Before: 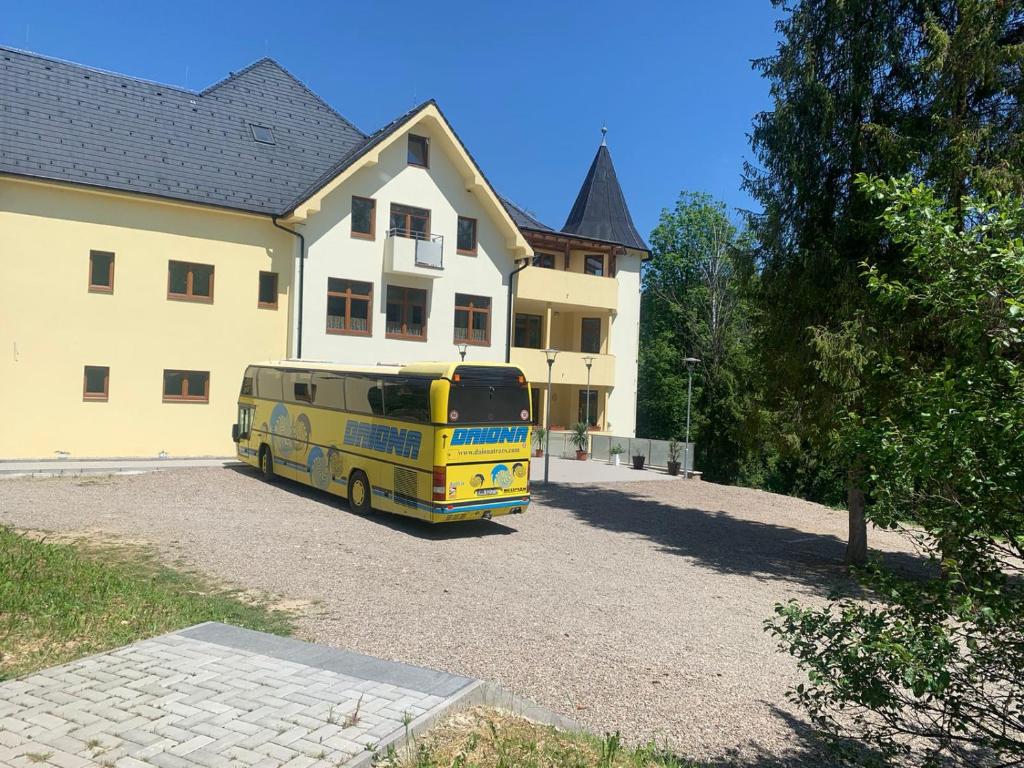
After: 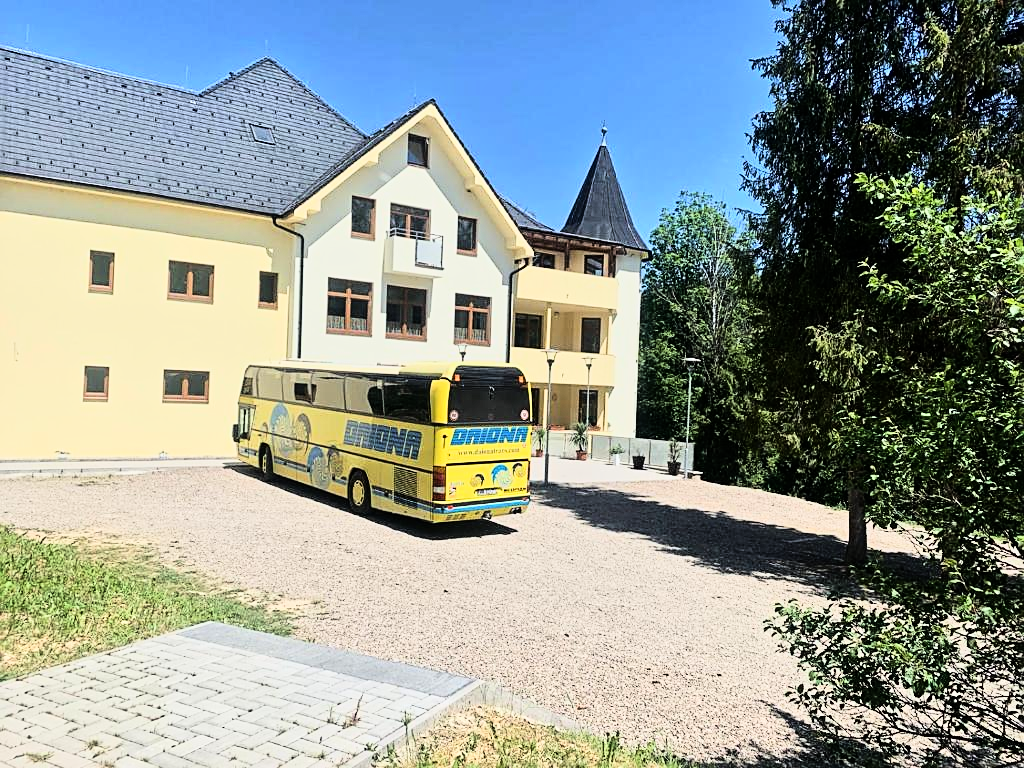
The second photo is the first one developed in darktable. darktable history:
contrast brightness saturation: contrast 0.01, saturation -0.05
rgb curve: curves: ch0 [(0, 0) (0.21, 0.15) (0.24, 0.21) (0.5, 0.75) (0.75, 0.96) (0.89, 0.99) (1, 1)]; ch1 [(0, 0.02) (0.21, 0.13) (0.25, 0.2) (0.5, 0.67) (0.75, 0.9) (0.89, 0.97) (1, 1)]; ch2 [(0, 0.02) (0.21, 0.13) (0.25, 0.2) (0.5, 0.67) (0.75, 0.9) (0.89, 0.97) (1, 1)], compensate middle gray true
sharpen: on, module defaults
tone equalizer: -8 EV -0.002 EV, -7 EV 0.005 EV, -6 EV -0.008 EV, -5 EV 0.007 EV, -4 EV -0.042 EV, -3 EV -0.233 EV, -2 EV -0.662 EV, -1 EV -0.983 EV, +0 EV -0.969 EV, smoothing diameter 2%, edges refinement/feathering 20, mask exposure compensation -1.57 EV, filter diffusion 5
